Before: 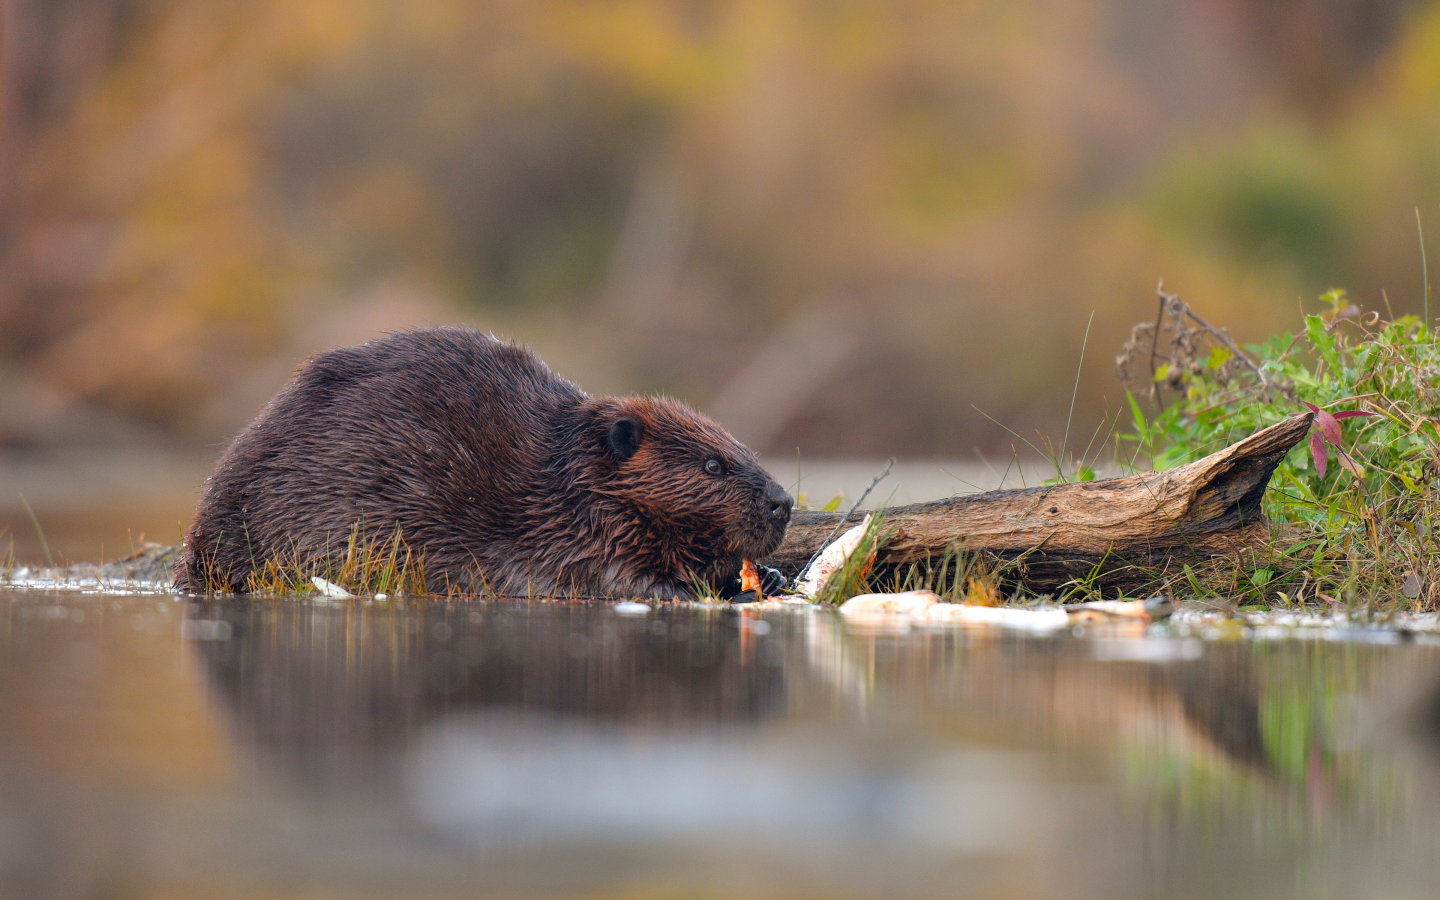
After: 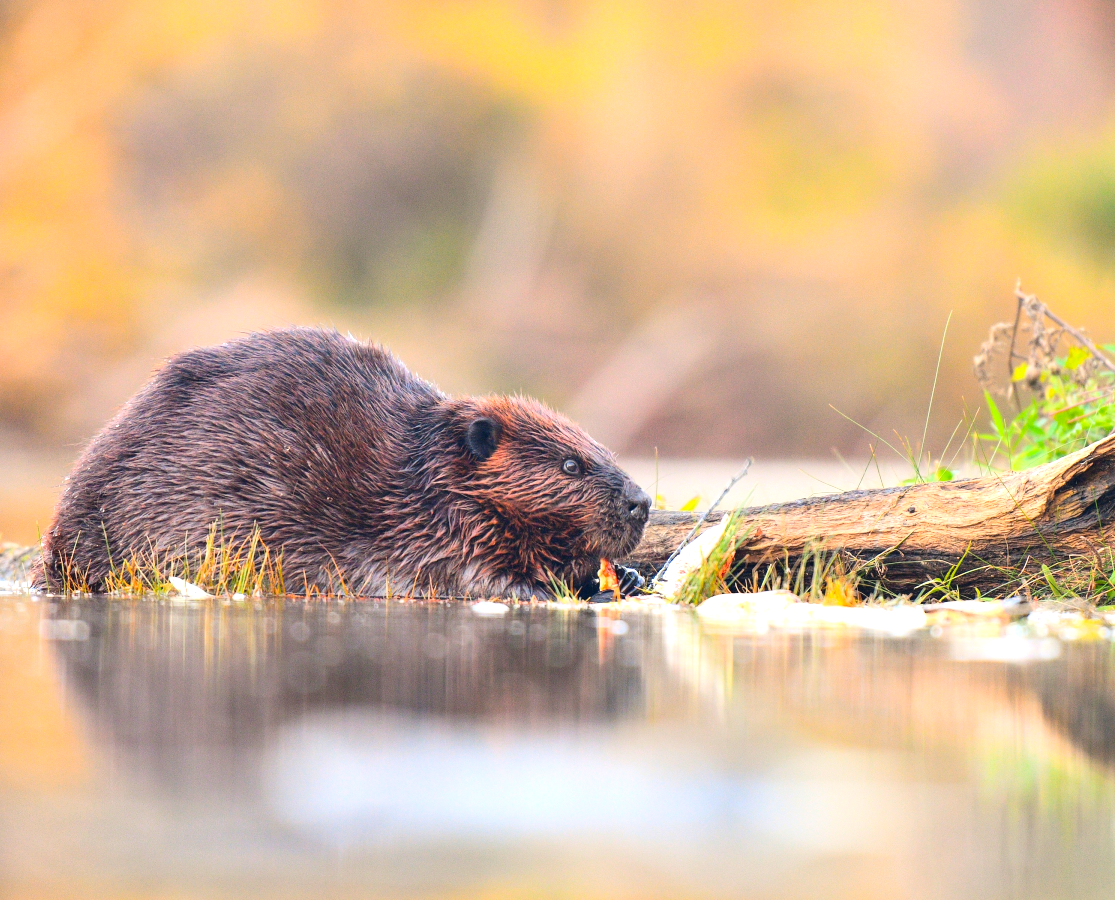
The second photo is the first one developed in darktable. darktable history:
crop: left 9.88%, right 12.664%
exposure: exposure 1 EV, compensate highlight preservation false
contrast brightness saturation: contrast 0.2, brightness 0.16, saturation 0.22
